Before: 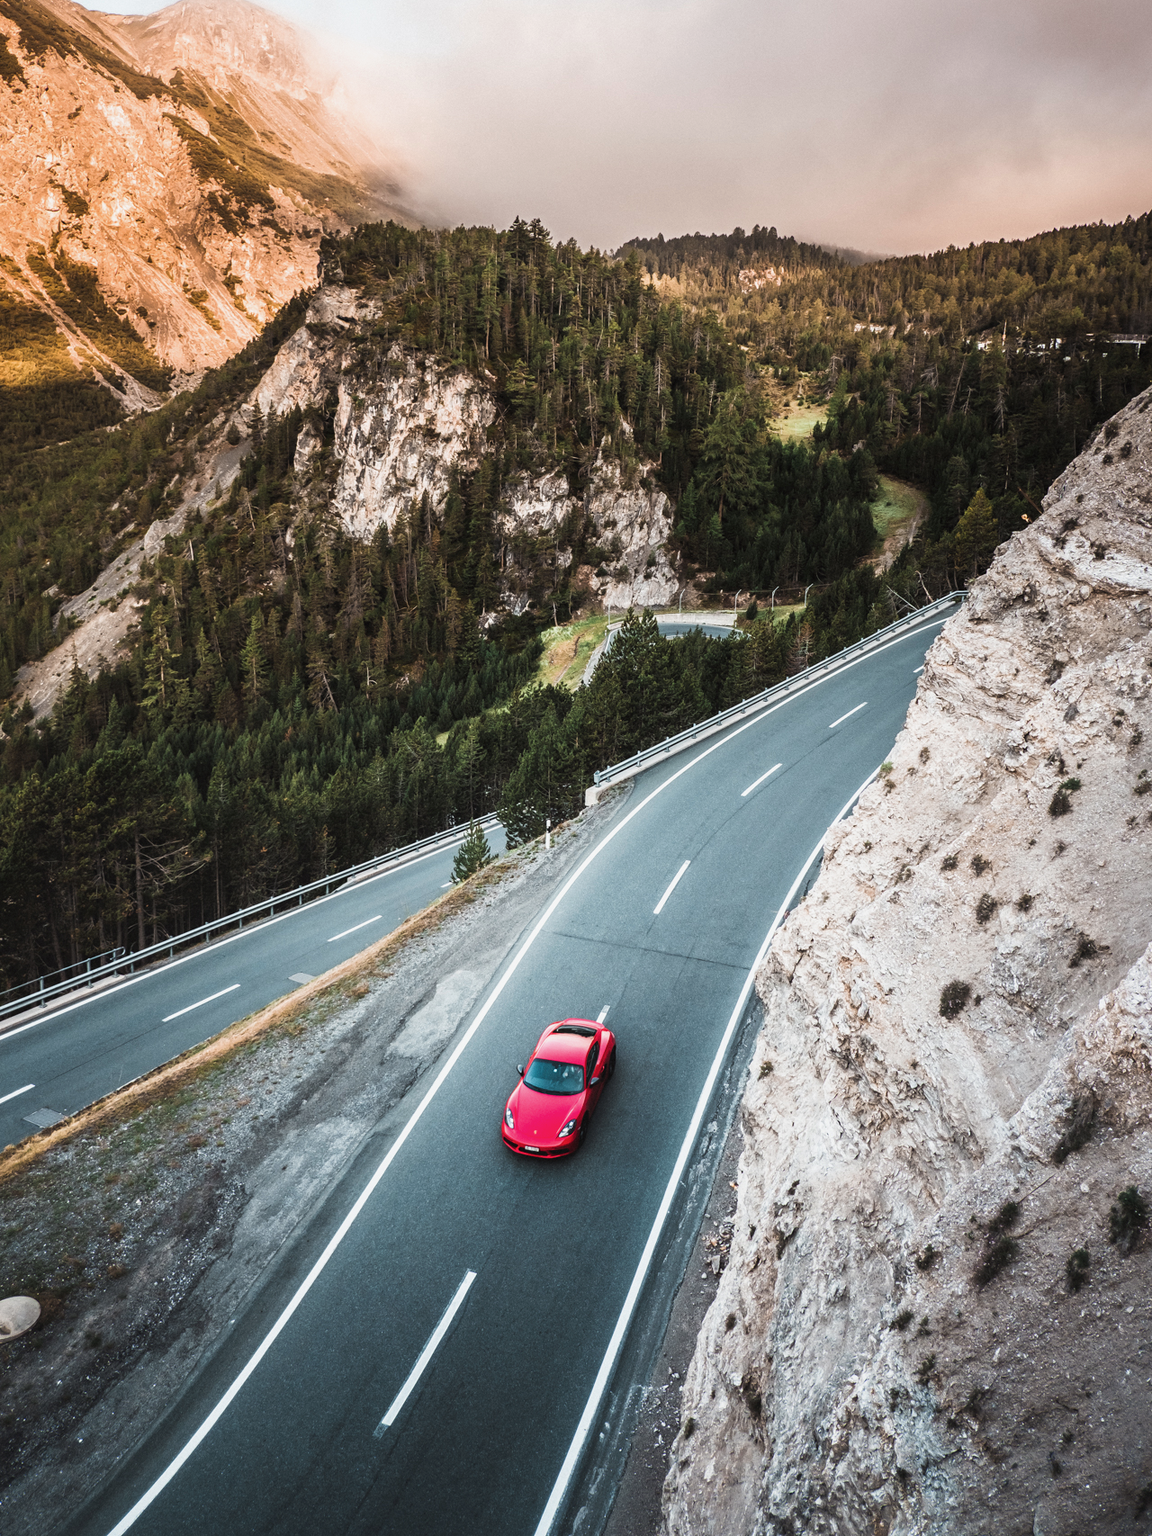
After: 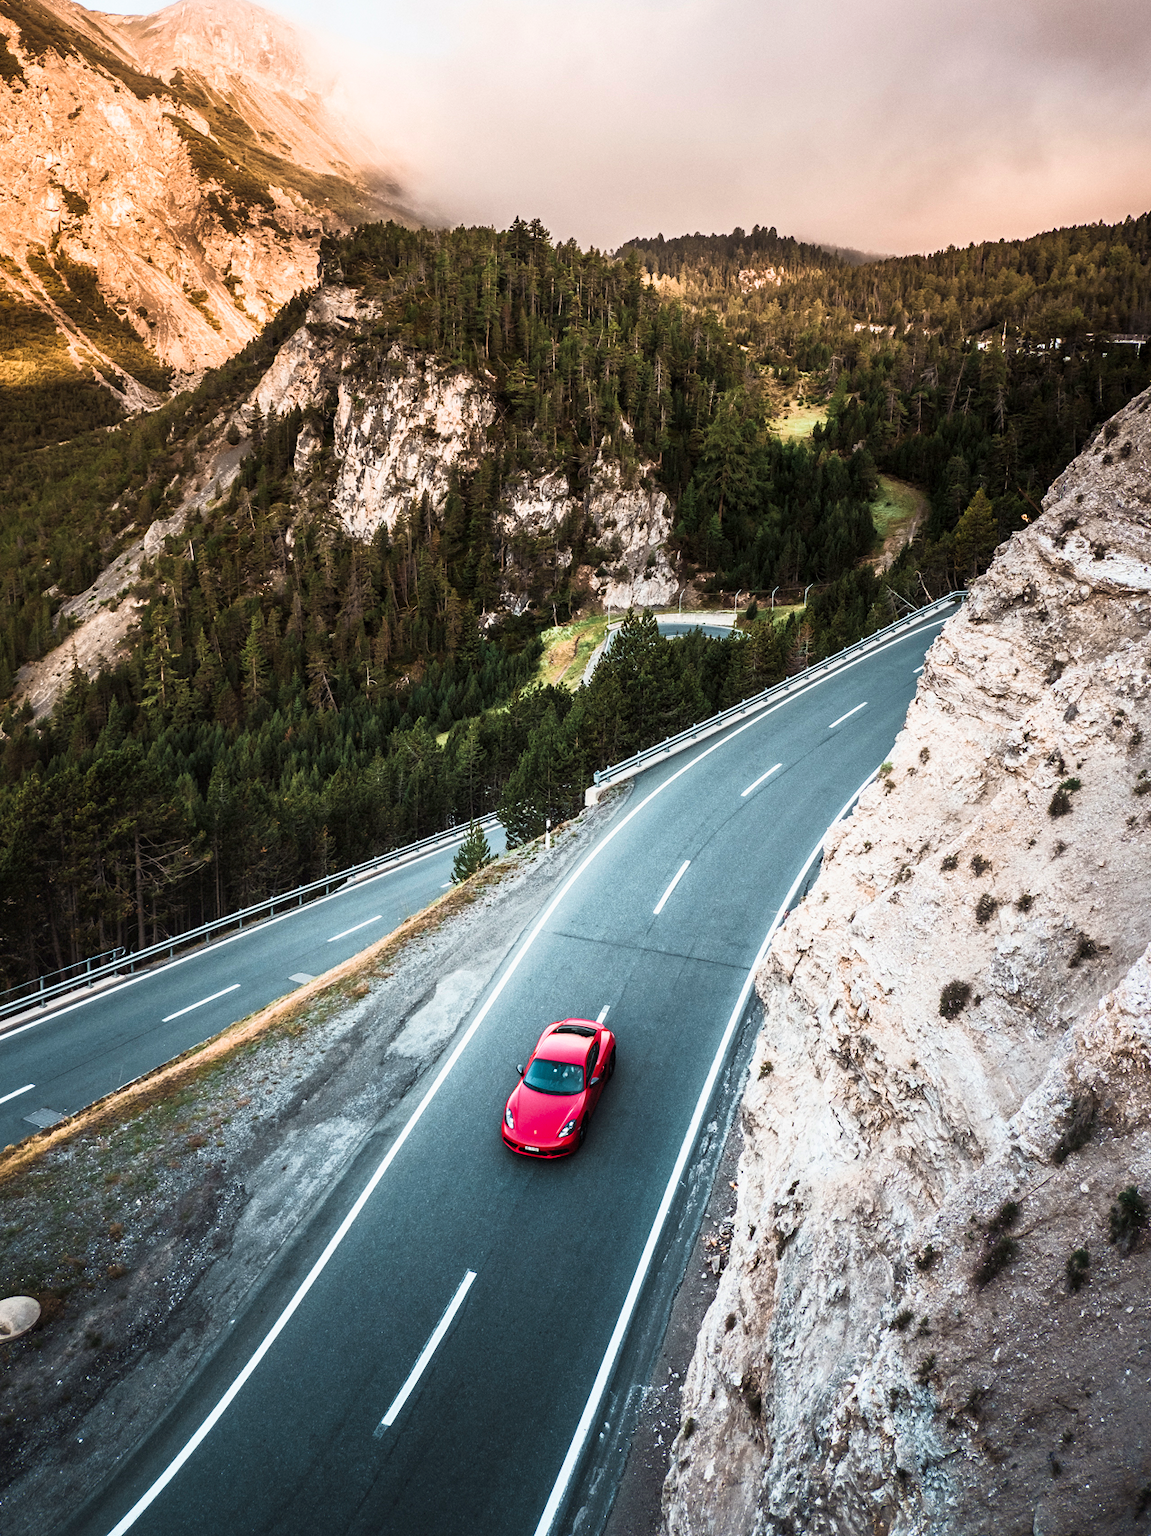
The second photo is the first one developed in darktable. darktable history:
velvia: on, module defaults
base curve: curves: ch0 [(0, 0) (0.257, 0.25) (0.482, 0.586) (0.757, 0.871) (1, 1)]
